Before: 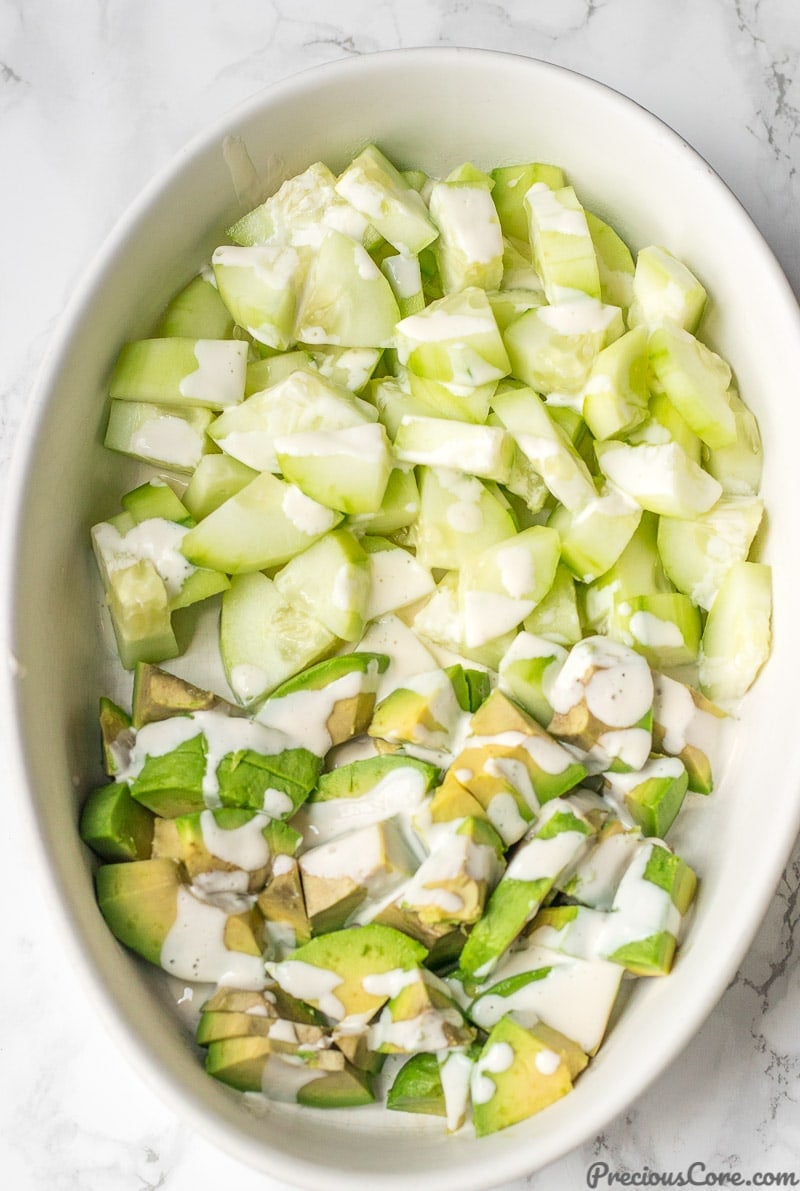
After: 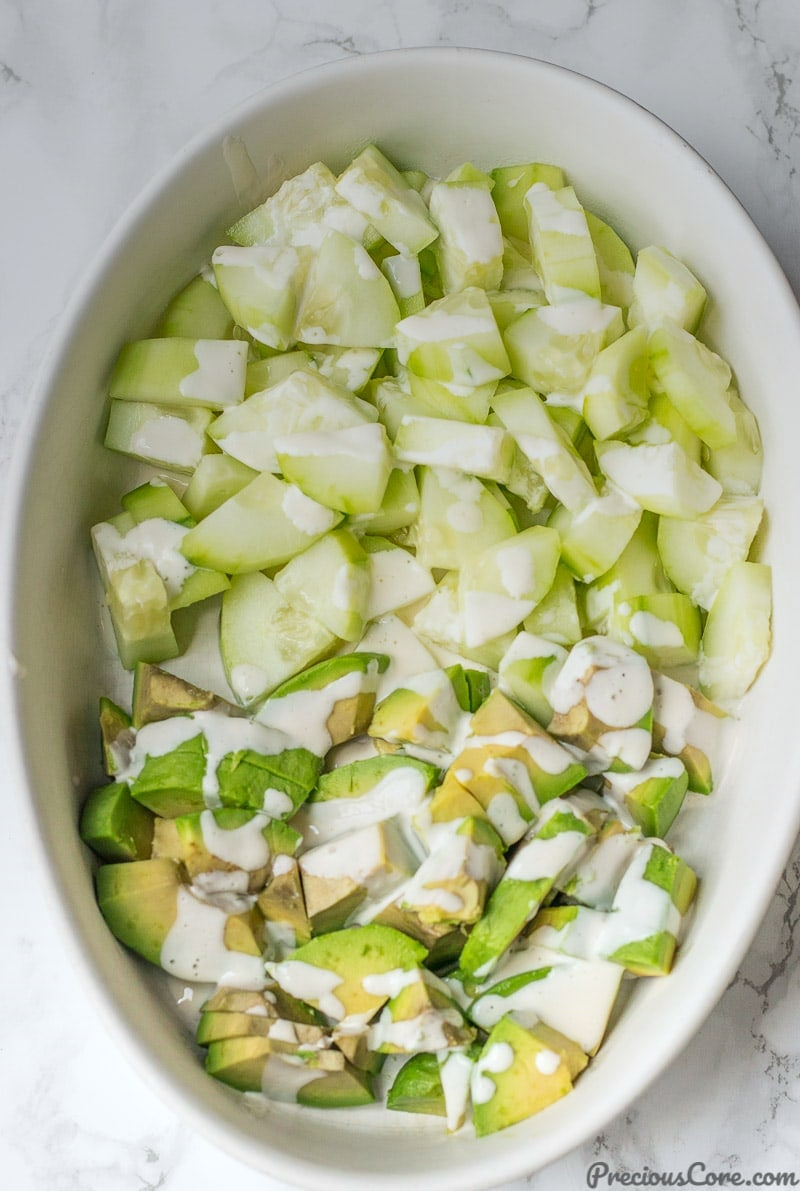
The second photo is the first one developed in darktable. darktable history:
white balance: red 0.982, blue 1.018
graduated density: rotation -0.352°, offset 57.64
